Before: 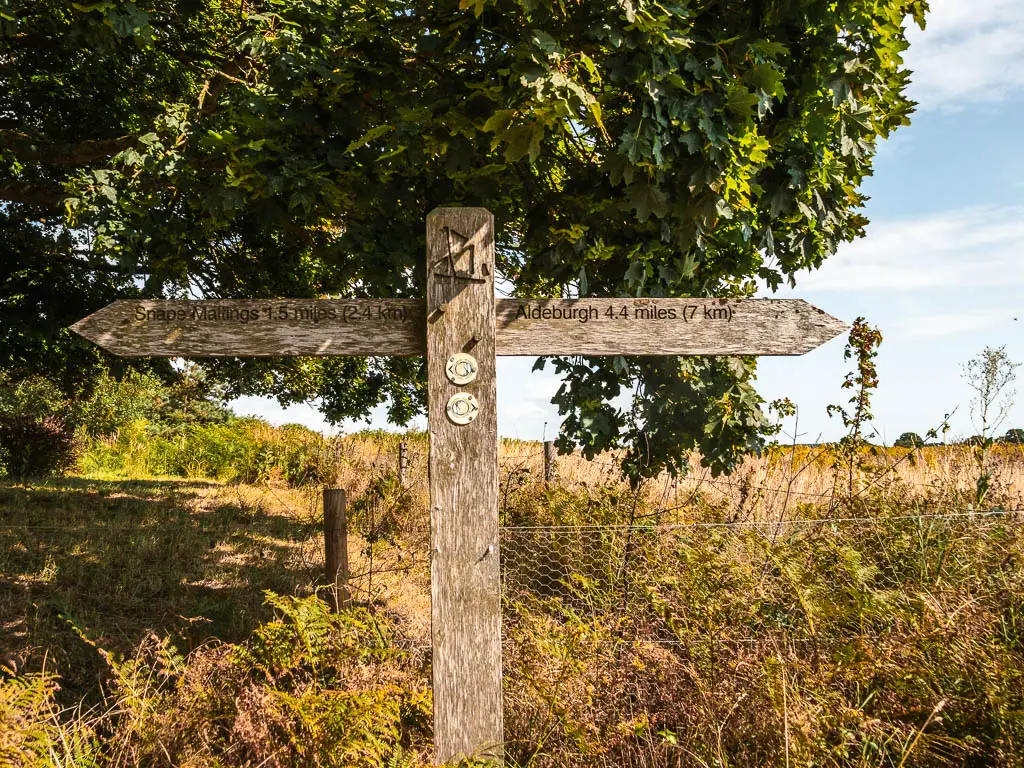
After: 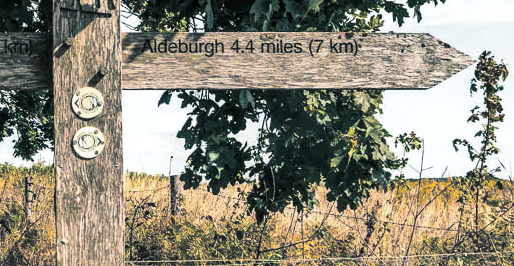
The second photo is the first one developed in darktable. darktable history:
crop: left 36.607%, top 34.735%, right 13.146%, bottom 30.611%
color calibration: x 0.355, y 0.367, temperature 4700.38 K
local contrast: highlights 100%, shadows 100%, detail 120%, midtone range 0.2
split-toning: shadows › hue 205.2°, shadows › saturation 0.43, highlights › hue 54°, highlights › saturation 0.54
